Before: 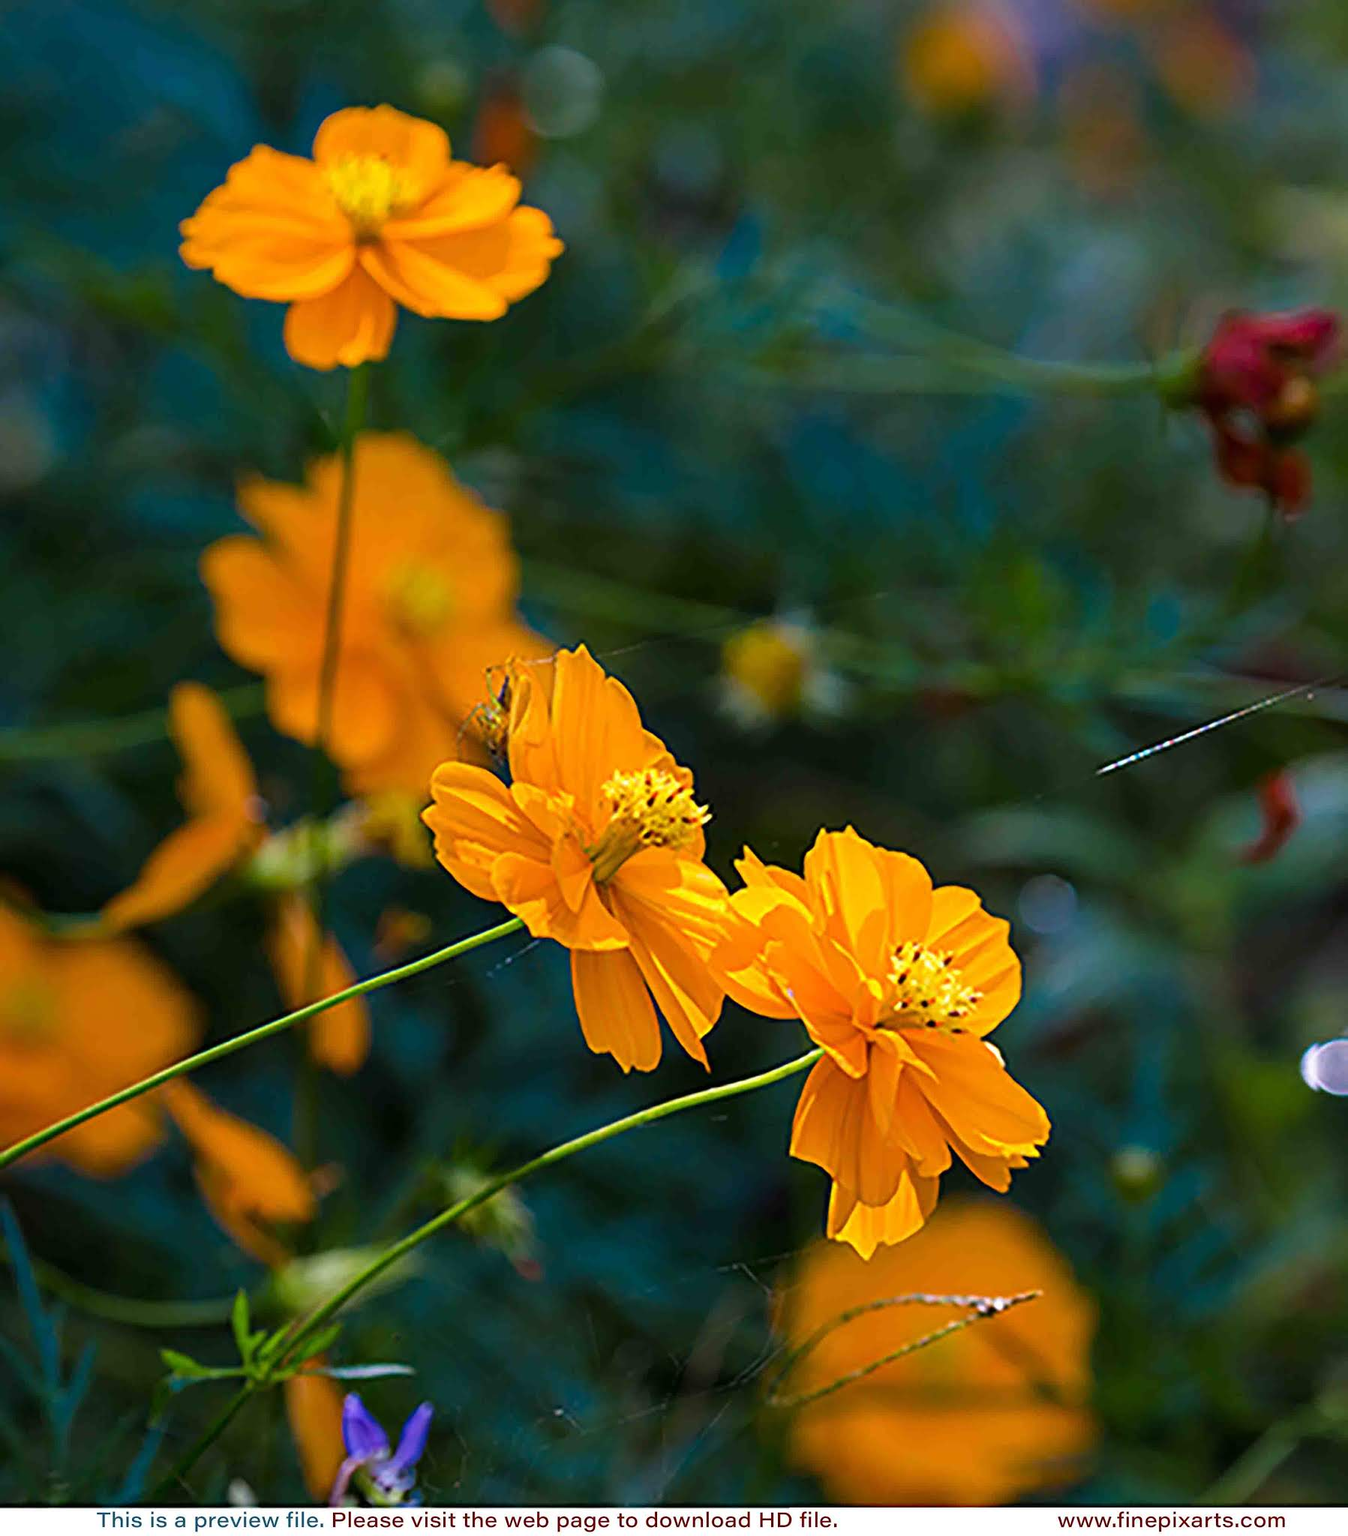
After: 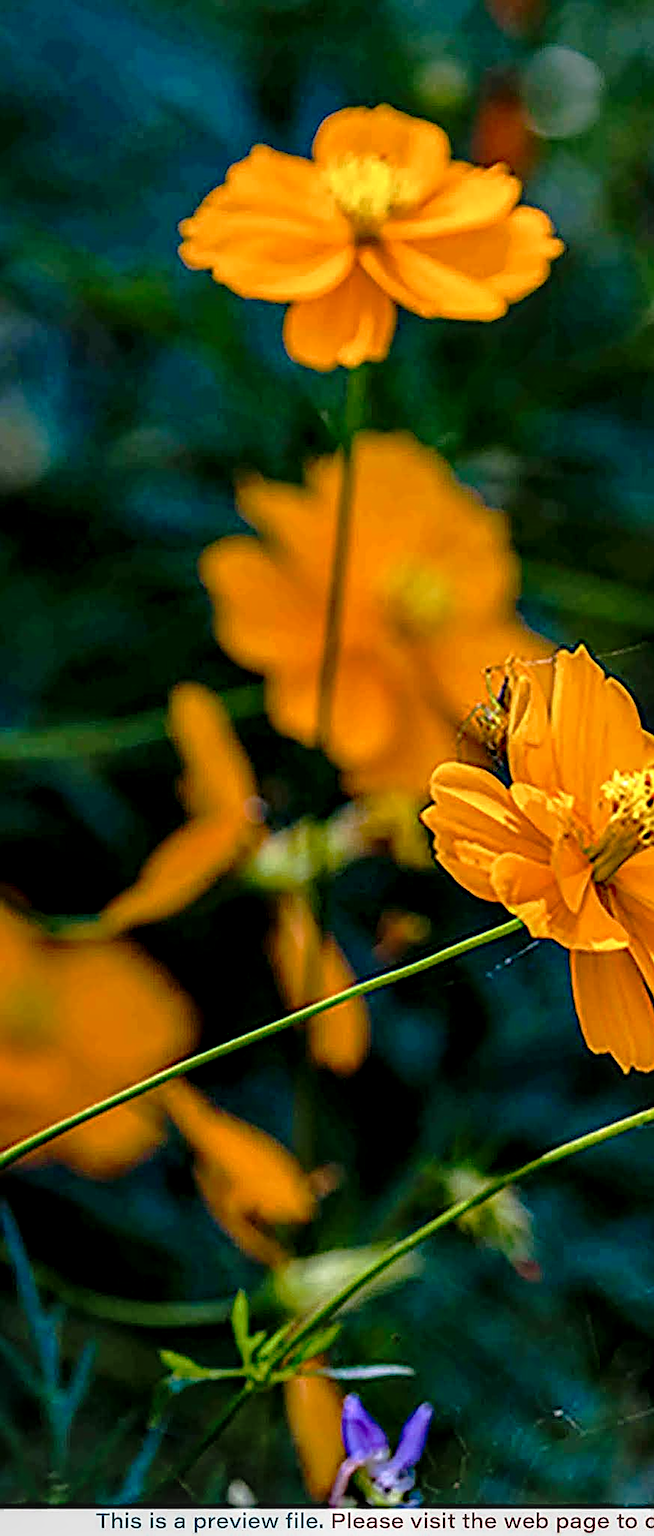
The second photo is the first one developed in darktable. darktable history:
tone curve: curves: ch0 [(0, 0) (0.126, 0.061) (0.362, 0.382) (0.498, 0.498) (0.706, 0.712) (1, 1)]; ch1 [(0, 0) (0.5, 0.522) (0.55, 0.586) (1, 1)]; ch2 [(0, 0) (0.44, 0.424) (0.5, 0.482) (0.537, 0.538) (1, 1)], preserve colors none
crop and rotate: left 0.06%, top 0%, right 51.402%
sharpen: on, module defaults
local contrast: highlights 20%, detail 150%
